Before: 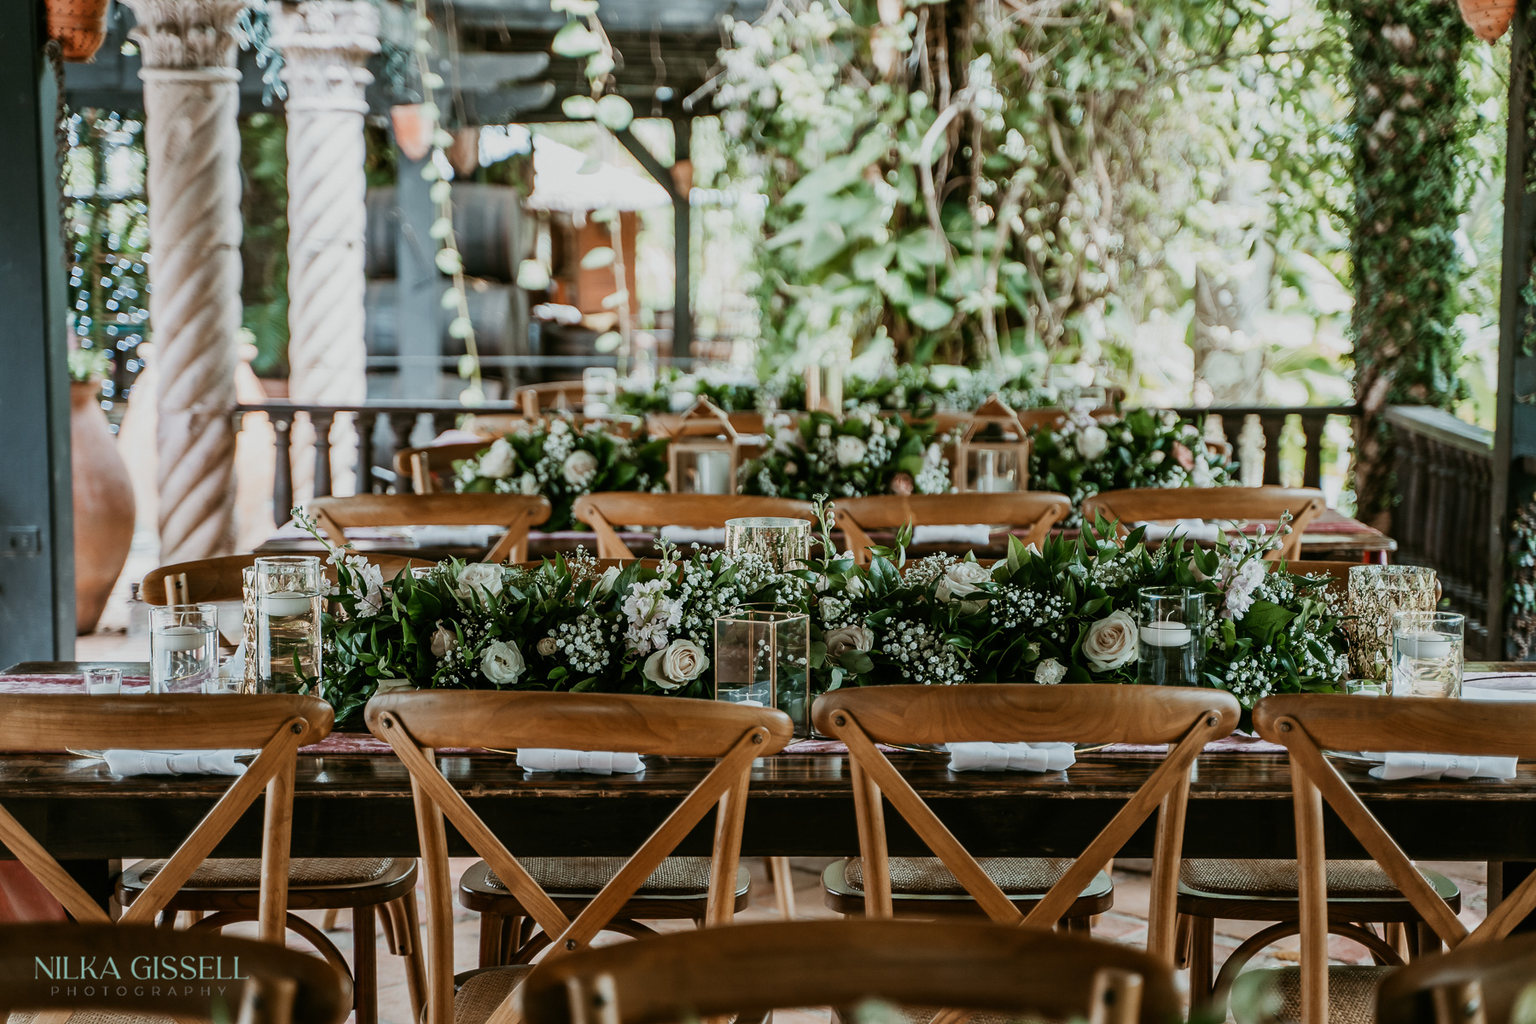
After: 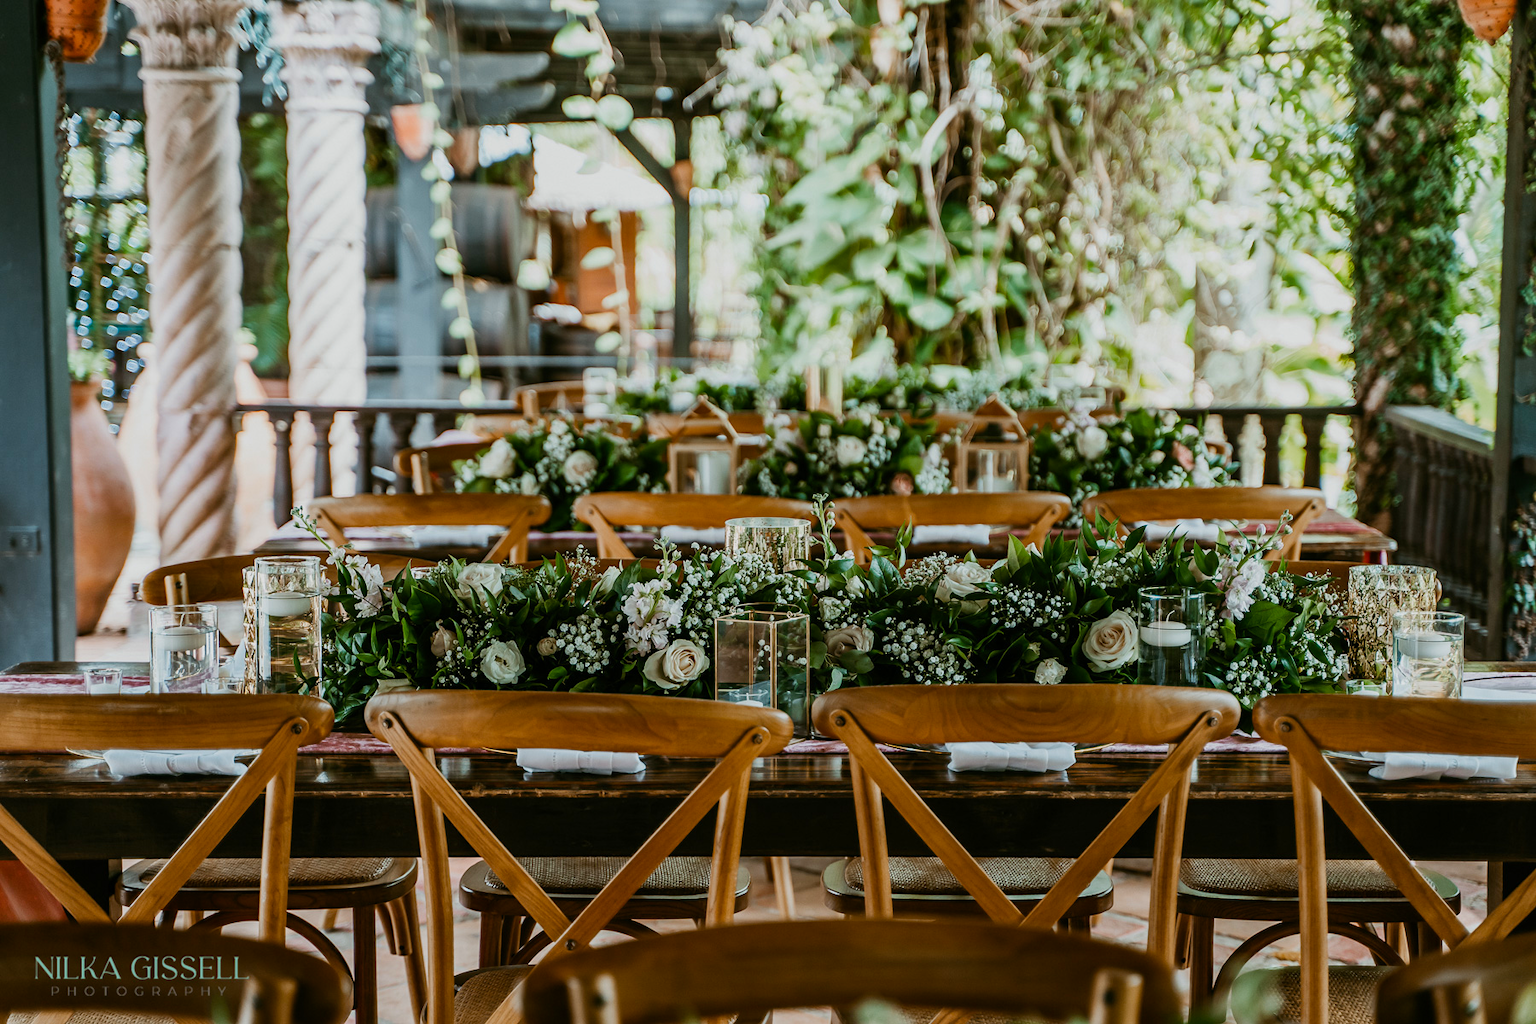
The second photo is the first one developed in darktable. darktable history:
color balance rgb: perceptual saturation grading › global saturation 30.775%
